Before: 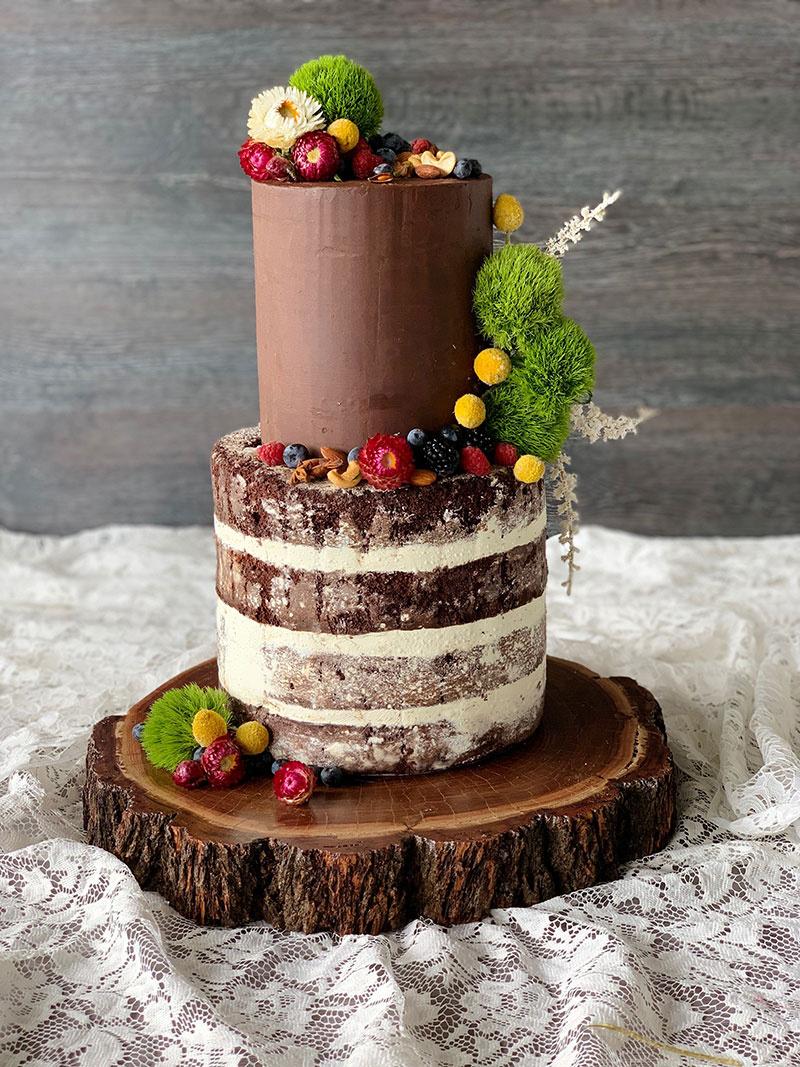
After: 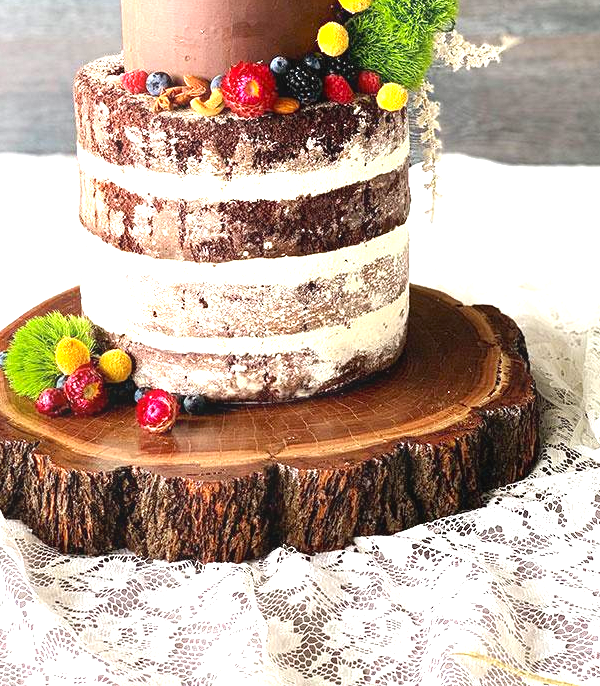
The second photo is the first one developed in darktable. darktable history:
exposure: exposure 1.508 EV, compensate exposure bias true, compensate highlight preservation false
crop and rotate: left 17.208%, top 34.882%, right 7.711%, bottom 0.825%
contrast equalizer: octaves 7, y [[0.439, 0.44, 0.442, 0.457, 0.493, 0.498], [0.5 ×6], [0.5 ×6], [0 ×6], [0 ×6]]
